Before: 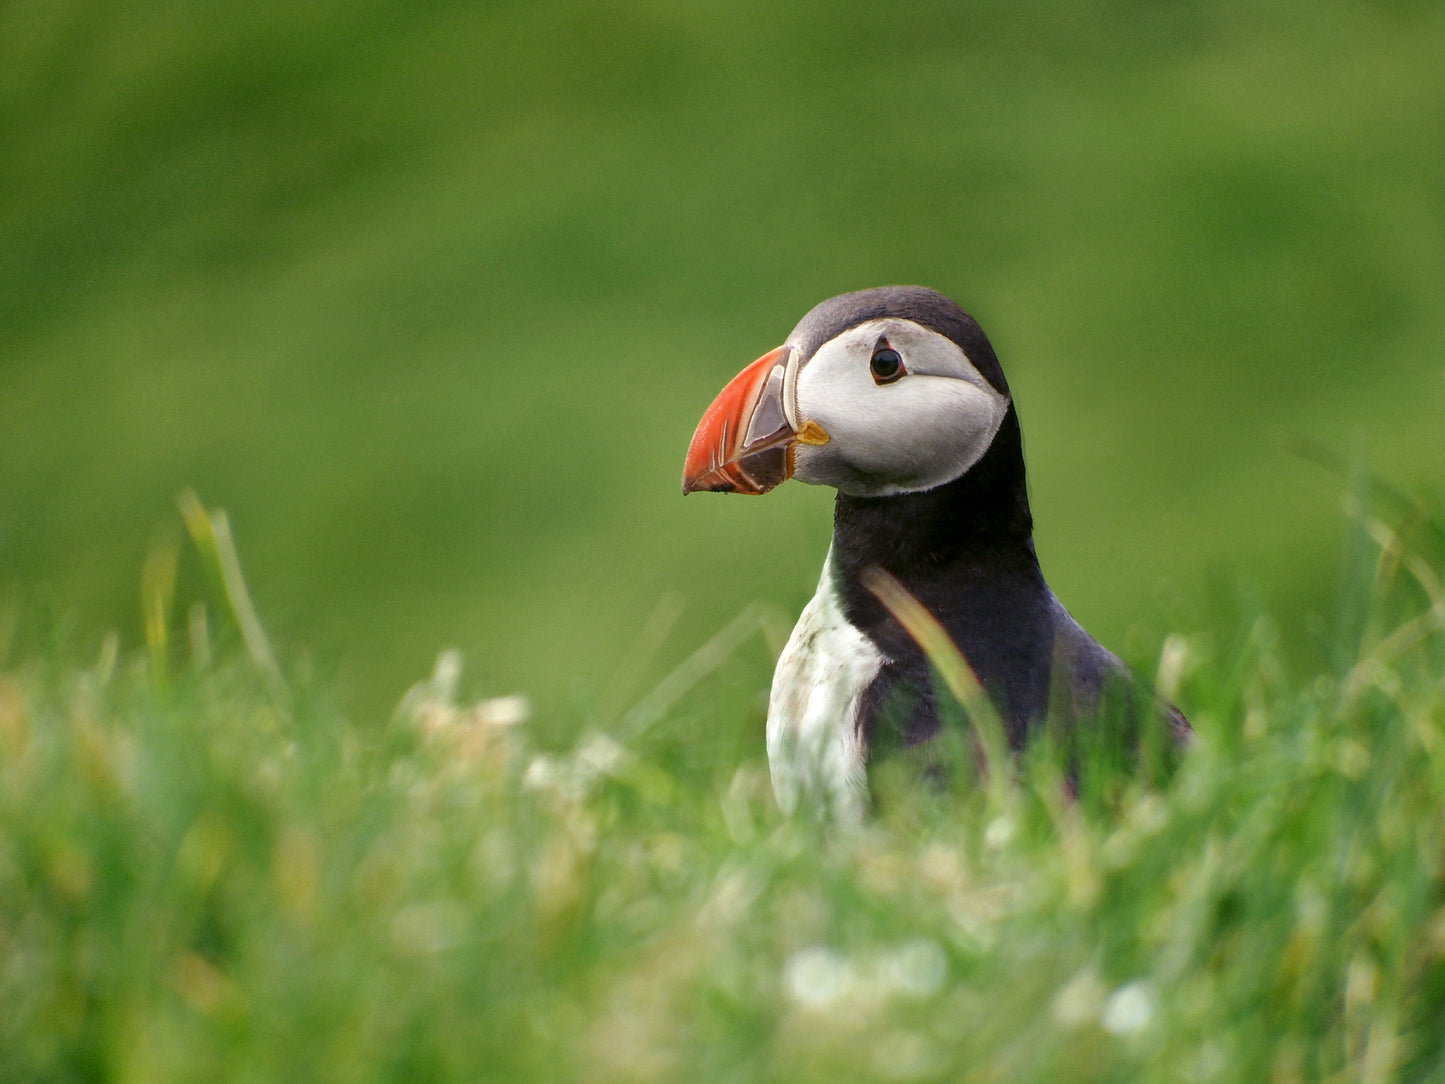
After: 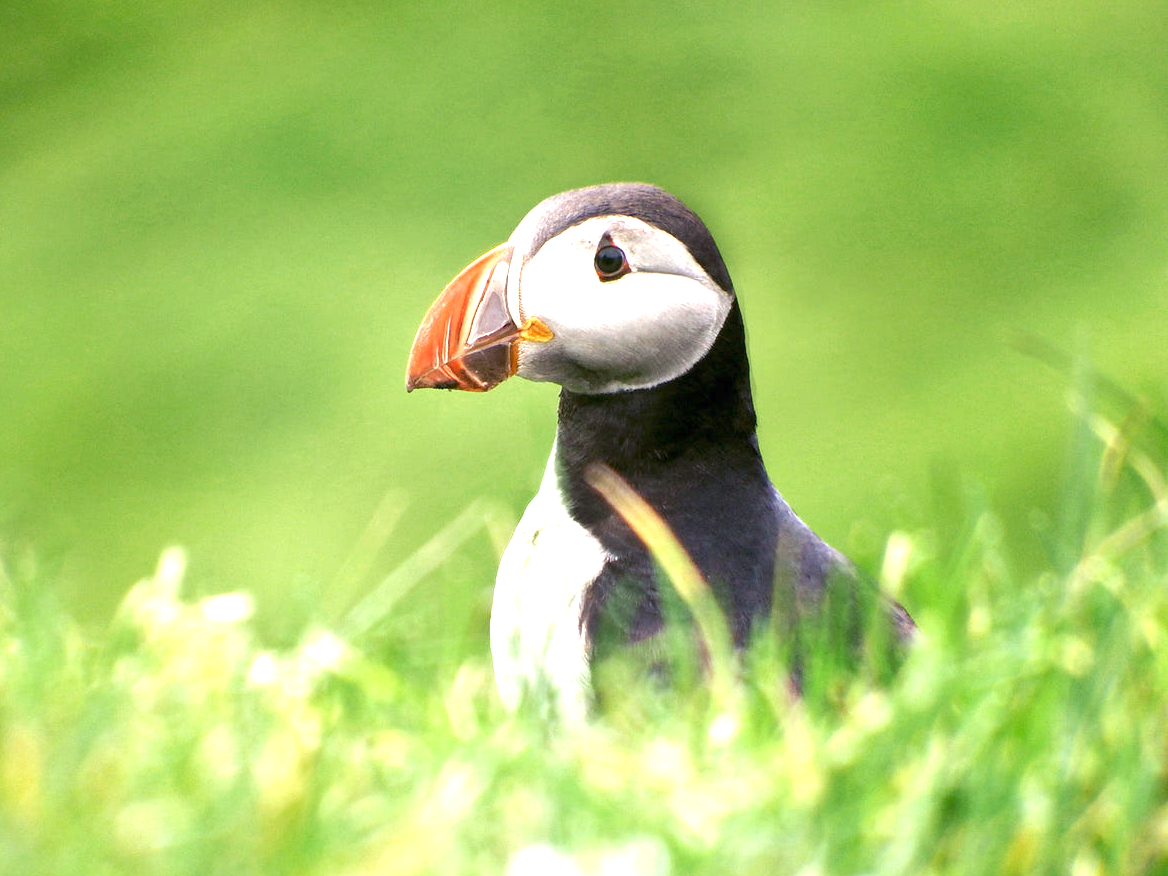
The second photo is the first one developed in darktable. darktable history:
crop: left 19.159%, top 9.58%, bottom 9.58%
exposure: black level correction 0, exposure 1.45 EV, compensate exposure bias true, compensate highlight preservation false
